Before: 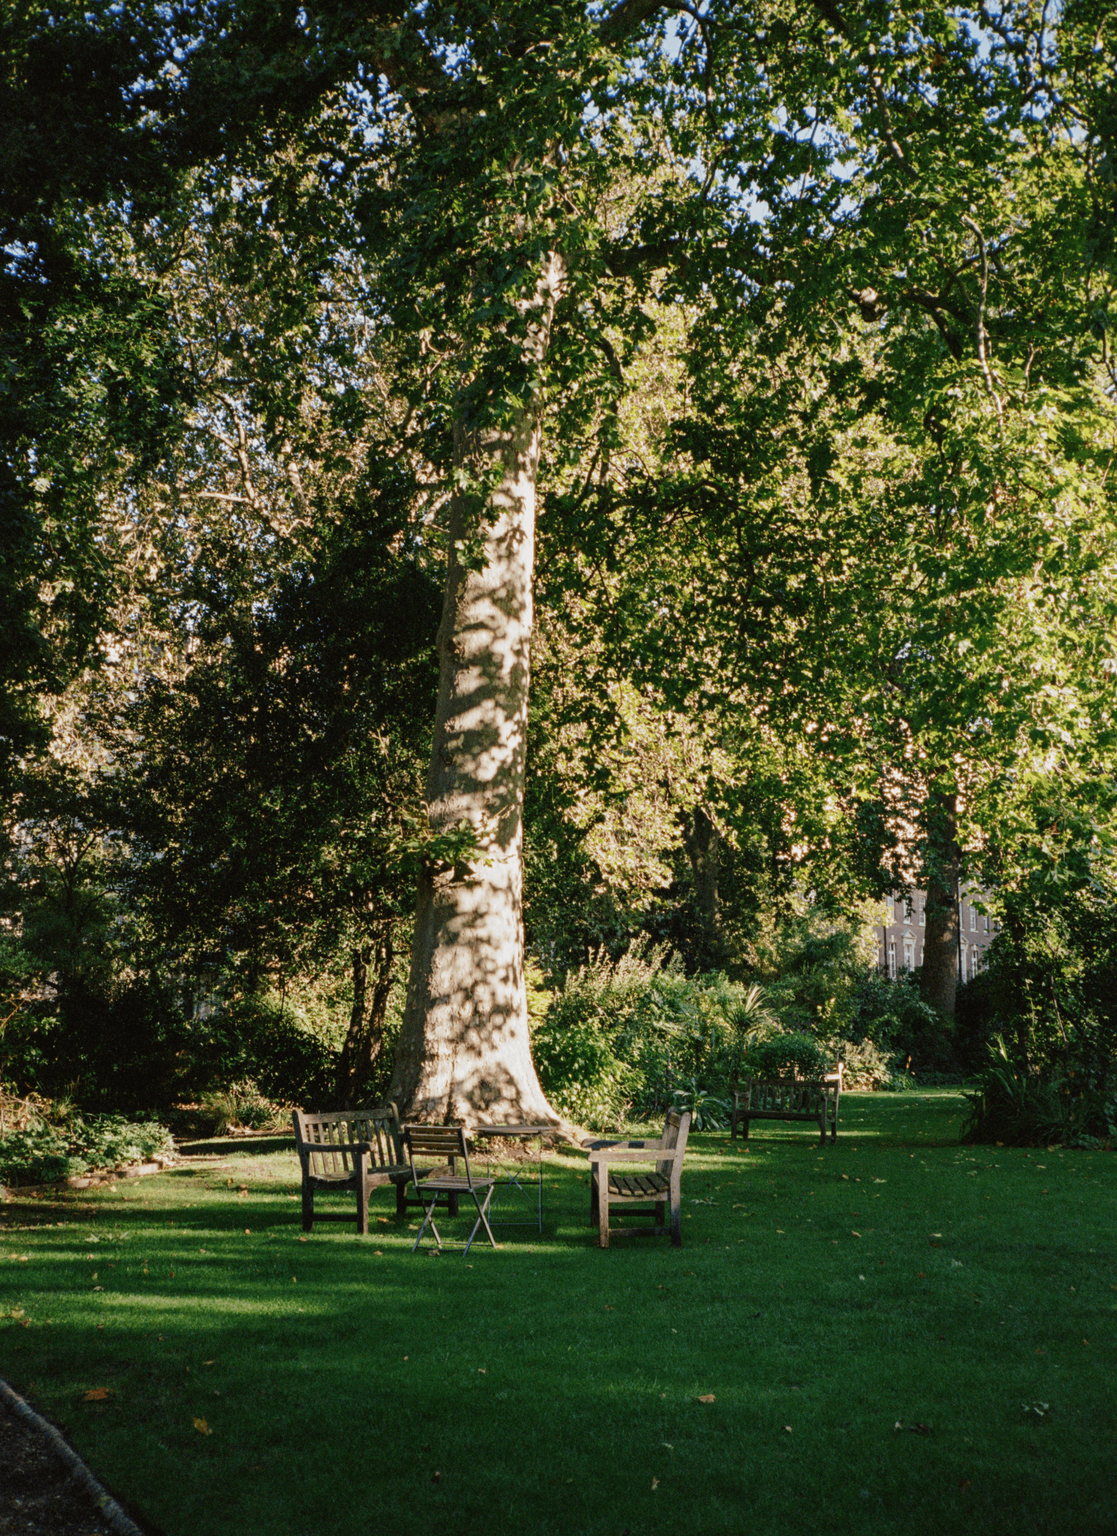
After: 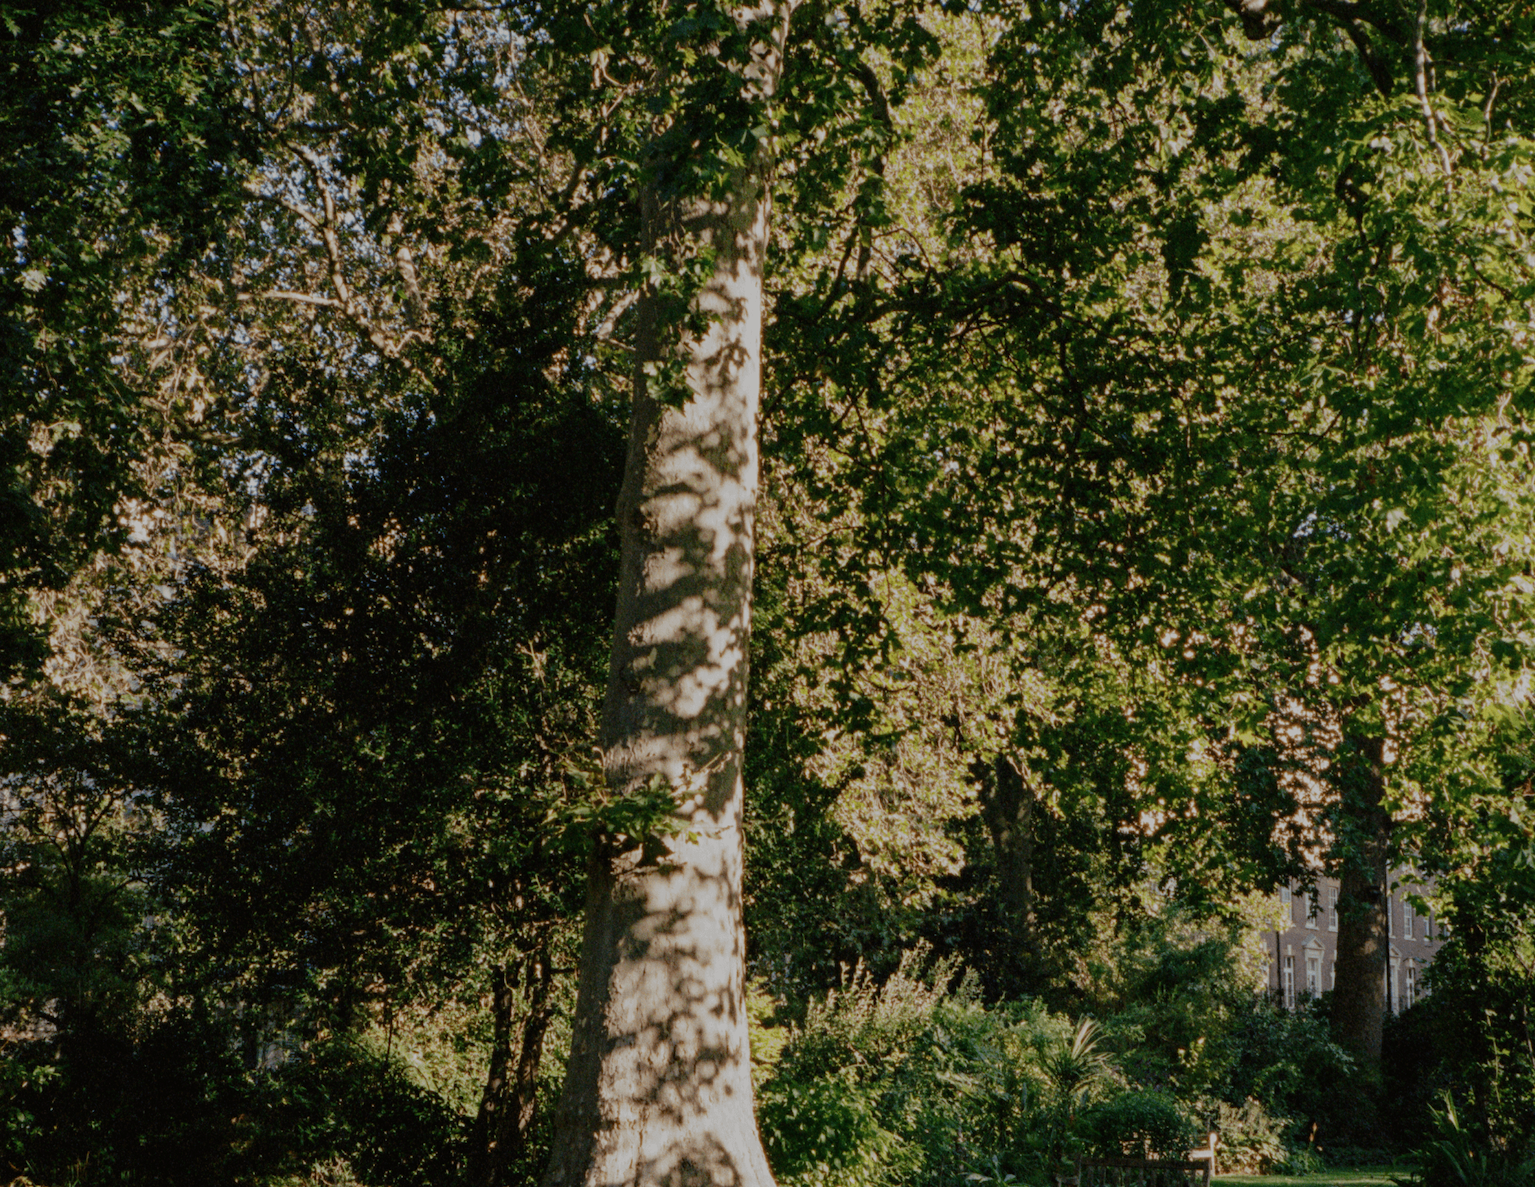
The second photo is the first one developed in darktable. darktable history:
crop: left 1.744%, top 19.225%, right 5.069%, bottom 28.357%
exposure: black level correction 0, exposure -0.766 EV, compensate highlight preservation false
